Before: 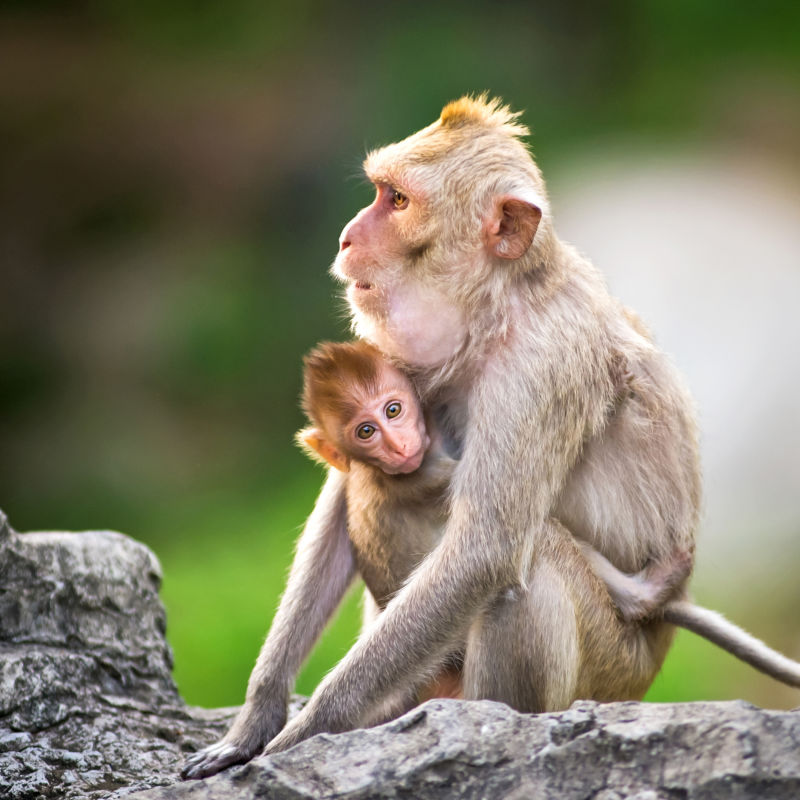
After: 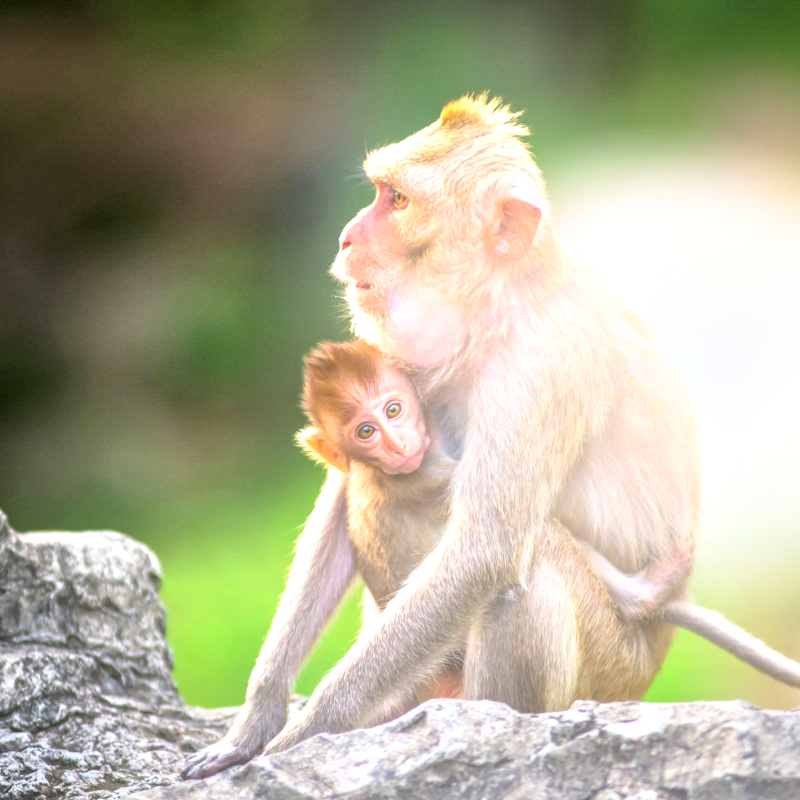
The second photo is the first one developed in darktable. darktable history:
local contrast: detail 130%
bloom: on, module defaults
exposure: black level correction -0.001, exposure 0.9 EV, compensate exposure bias true, compensate highlight preservation false
